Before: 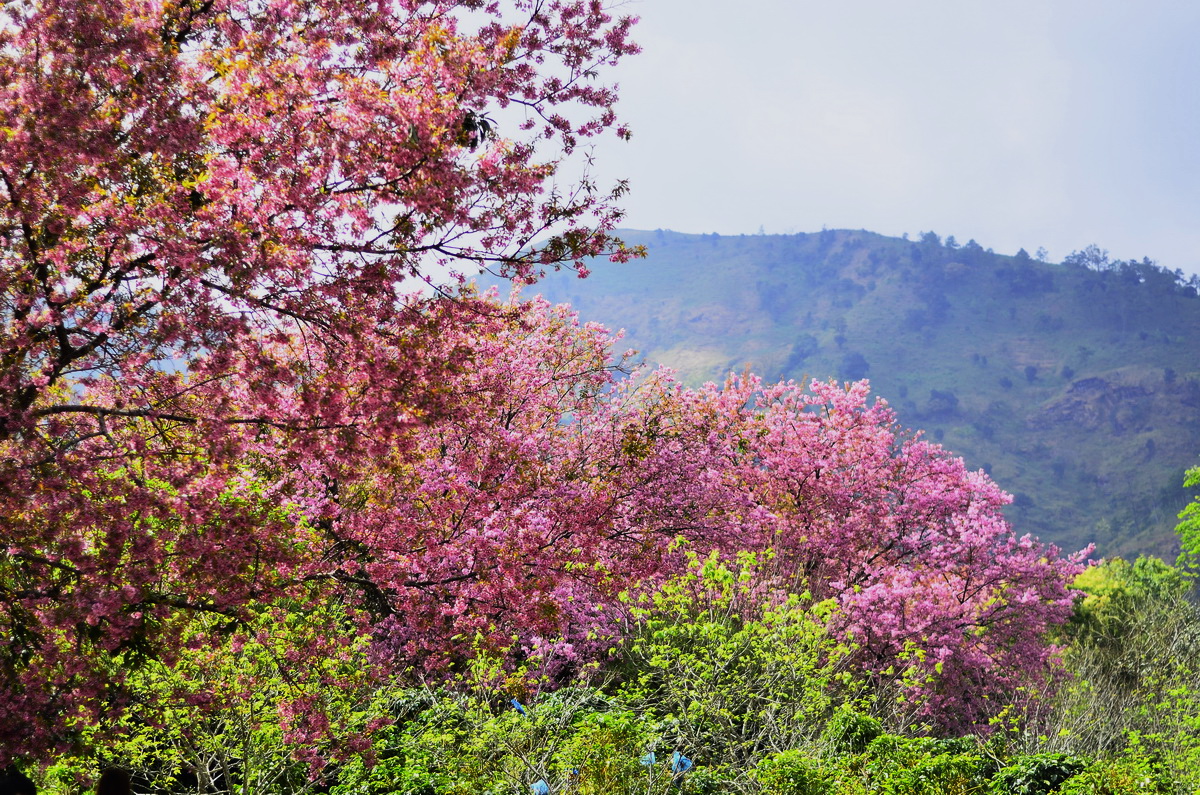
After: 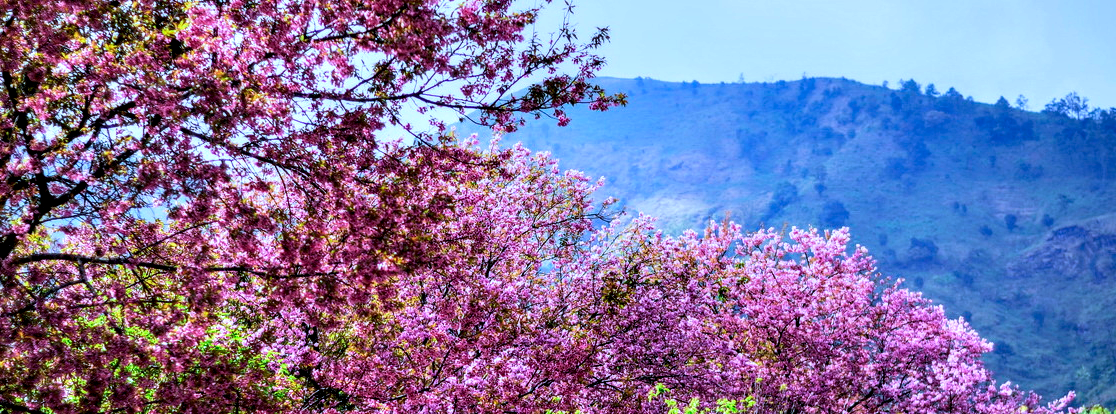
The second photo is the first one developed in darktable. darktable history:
local contrast: highlights 65%, shadows 54%, detail 169%, midtone range 0.514
white balance: red 0.871, blue 1.249
velvia: on, module defaults
base curve: curves: ch0 [(0, 0) (0.472, 0.455) (1, 1)], preserve colors none
crop: left 1.744%, top 19.225%, right 5.069%, bottom 28.357%
